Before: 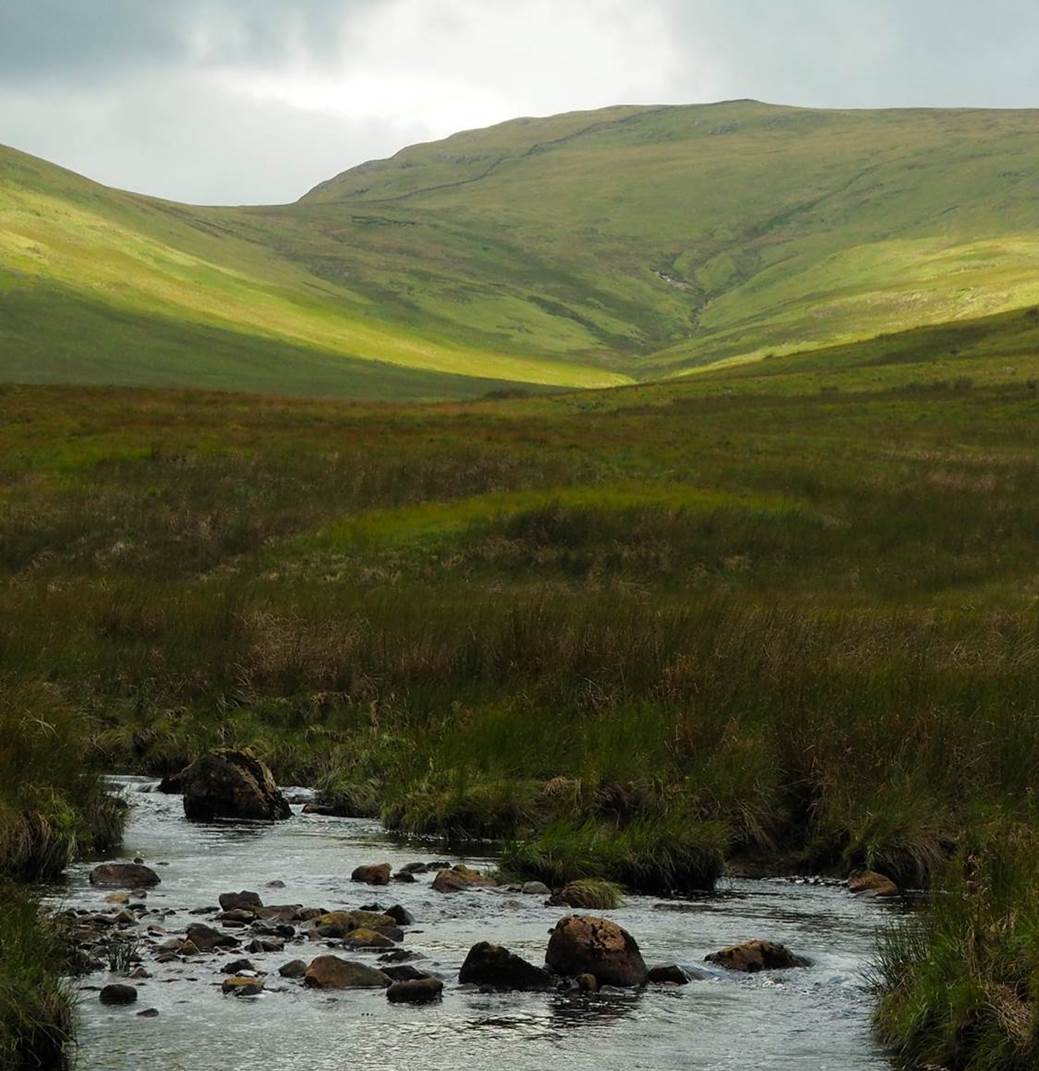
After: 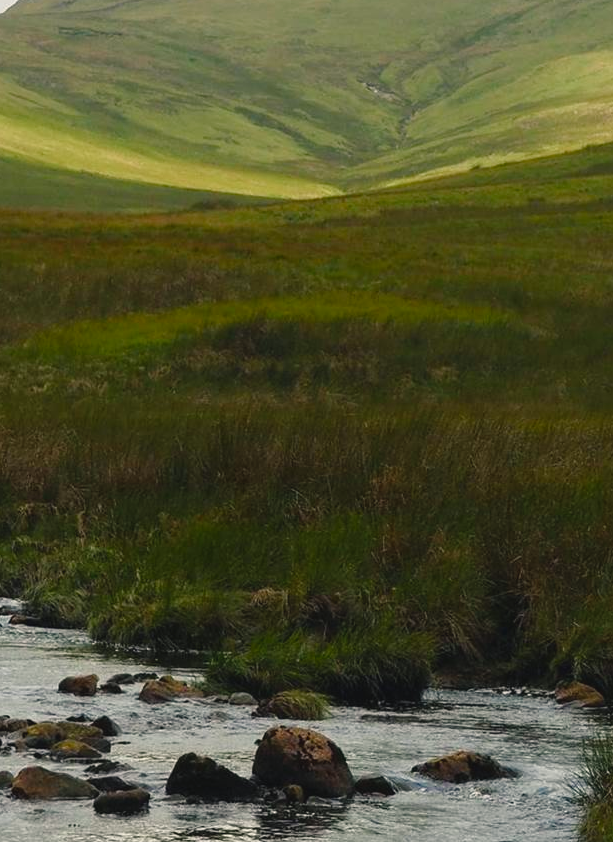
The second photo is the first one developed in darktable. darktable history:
crop and rotate: left 28.256%, top 17.734%, right 12.656%, bottom 3.573%
color balance rgb: shadows lift › chroma 2%, shadows lift › hue 250°, power › hue 326.4°, highlights gain › chroma 2%, highlights gain › hue 64.8°, global offset › luminance 0.5%, global offset › hue 58.8°, perceptual saturation grading › highlights -25%, perceptual saturation grading › shadows 30%, global vibrance 15%
